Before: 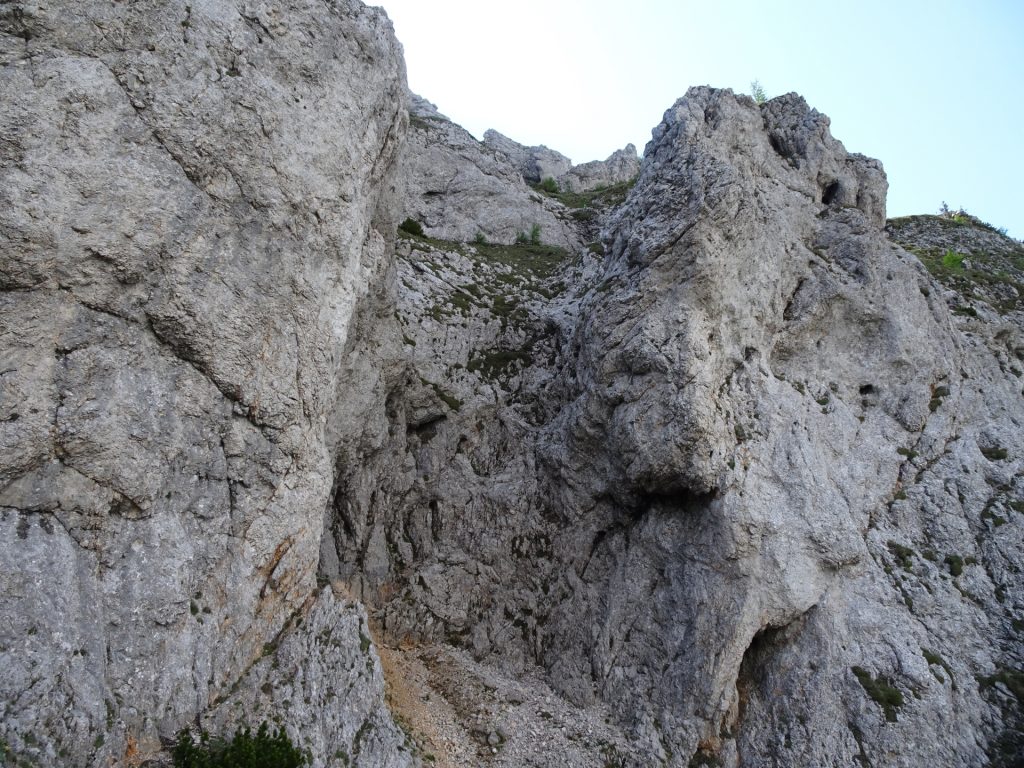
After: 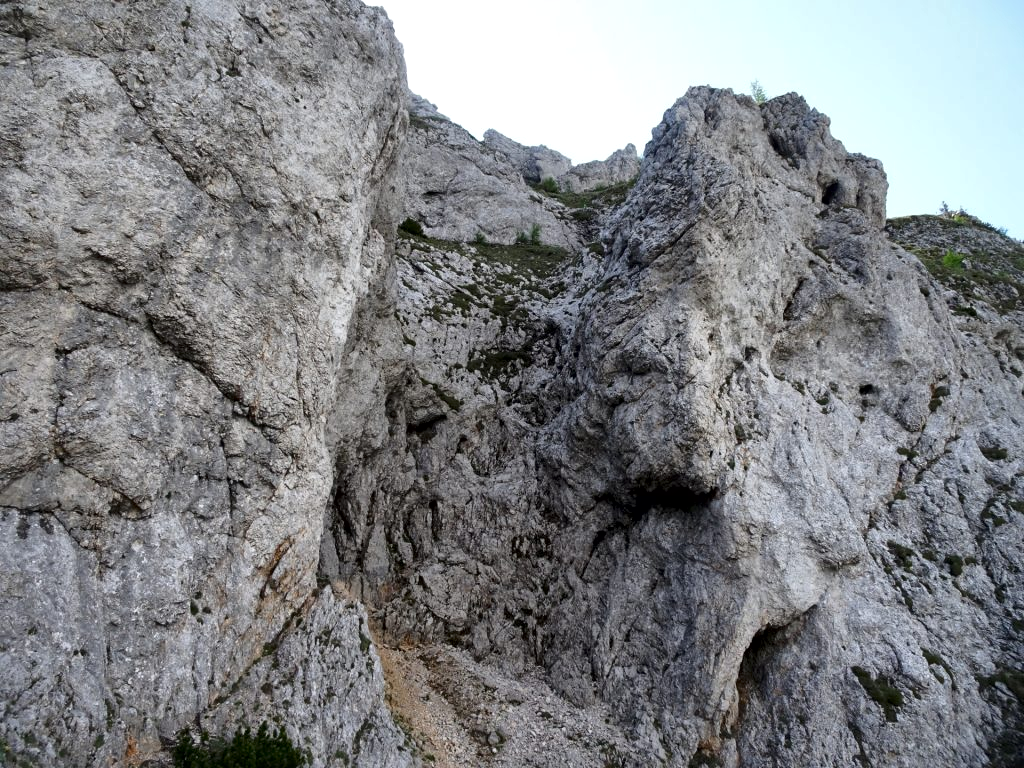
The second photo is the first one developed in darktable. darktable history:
white balance: red 1, blue 1
exposure: compensate highlight preservation false
local contrast: mode bilateral grid, contrast 25, coarseness 60, detail 151%, midtone range 0.2
